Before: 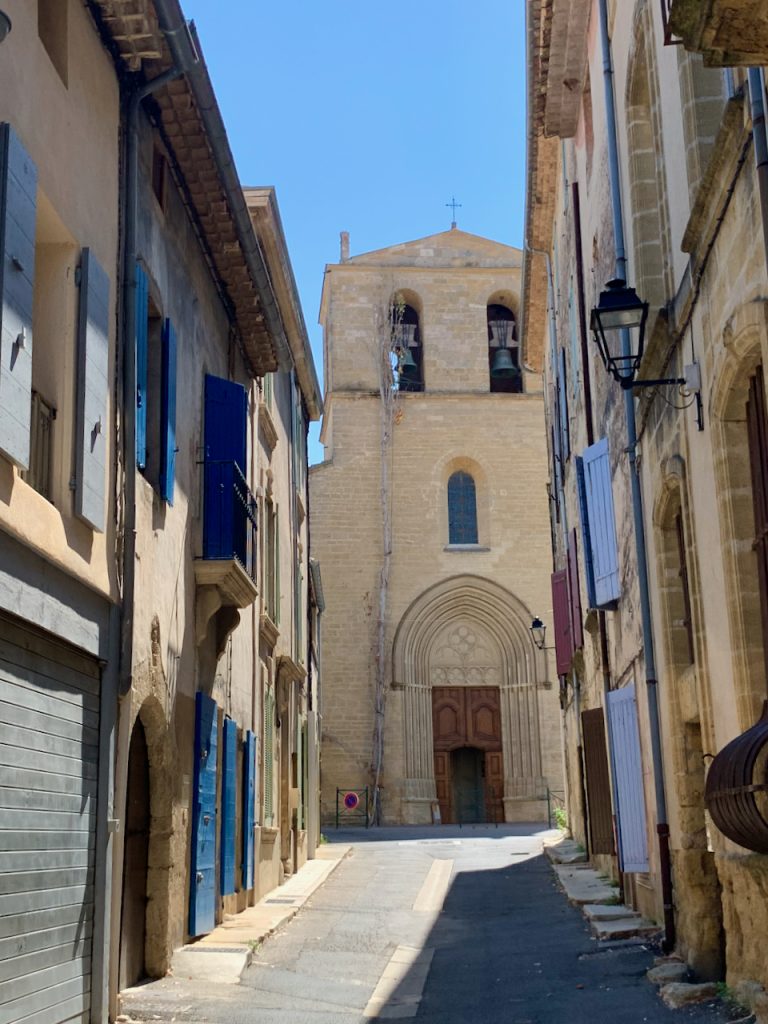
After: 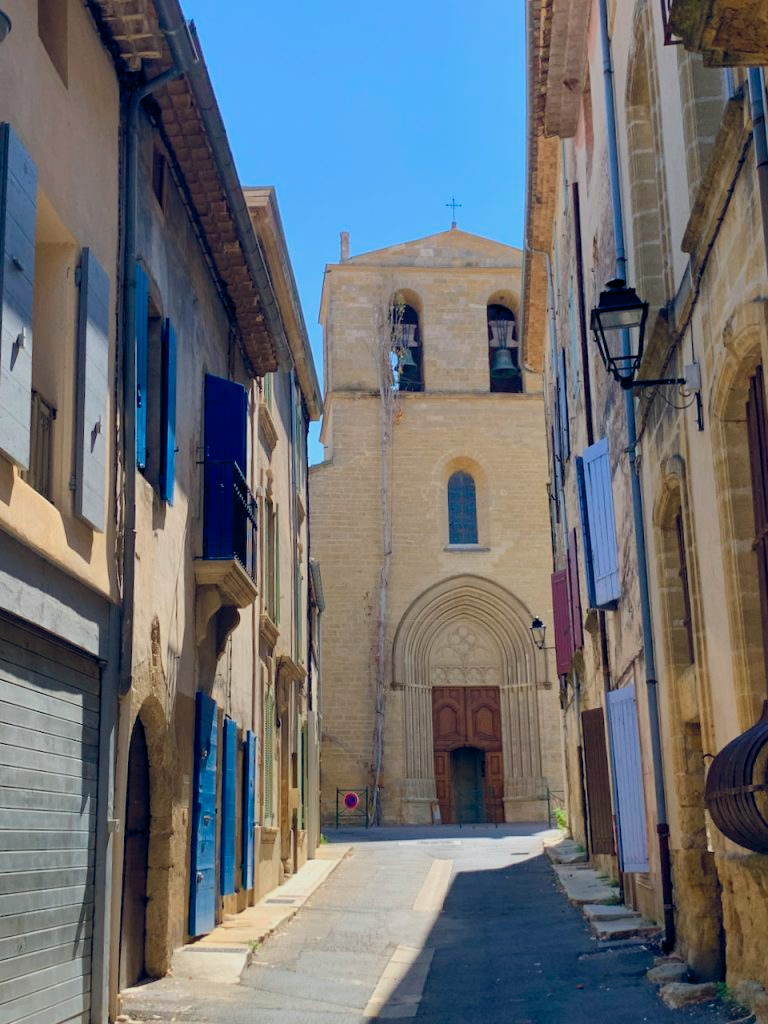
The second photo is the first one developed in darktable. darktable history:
color balance rgb: global offset › chroma 0.101%, global offset › hue 250.27°, perceptual saturation grading › global saturation 30.714%, contrast -10.137%
